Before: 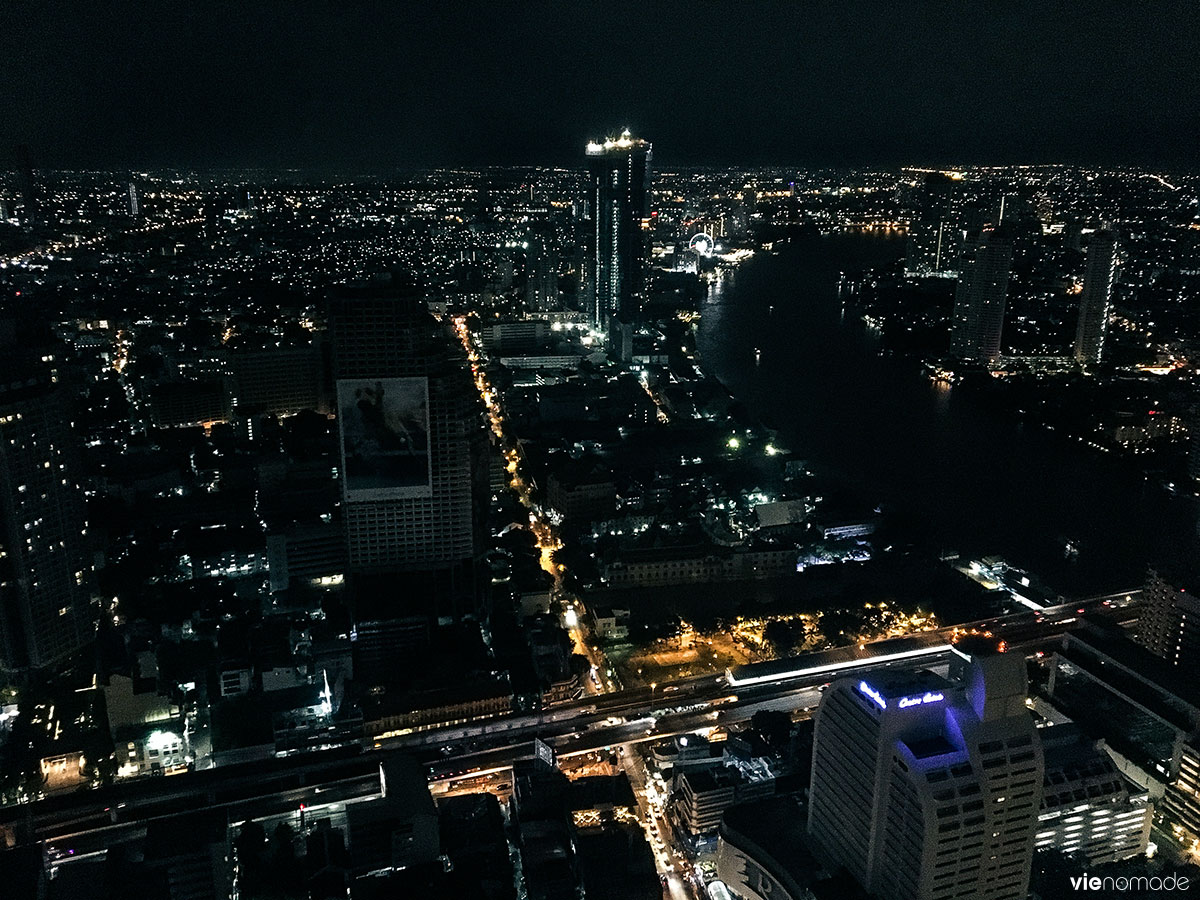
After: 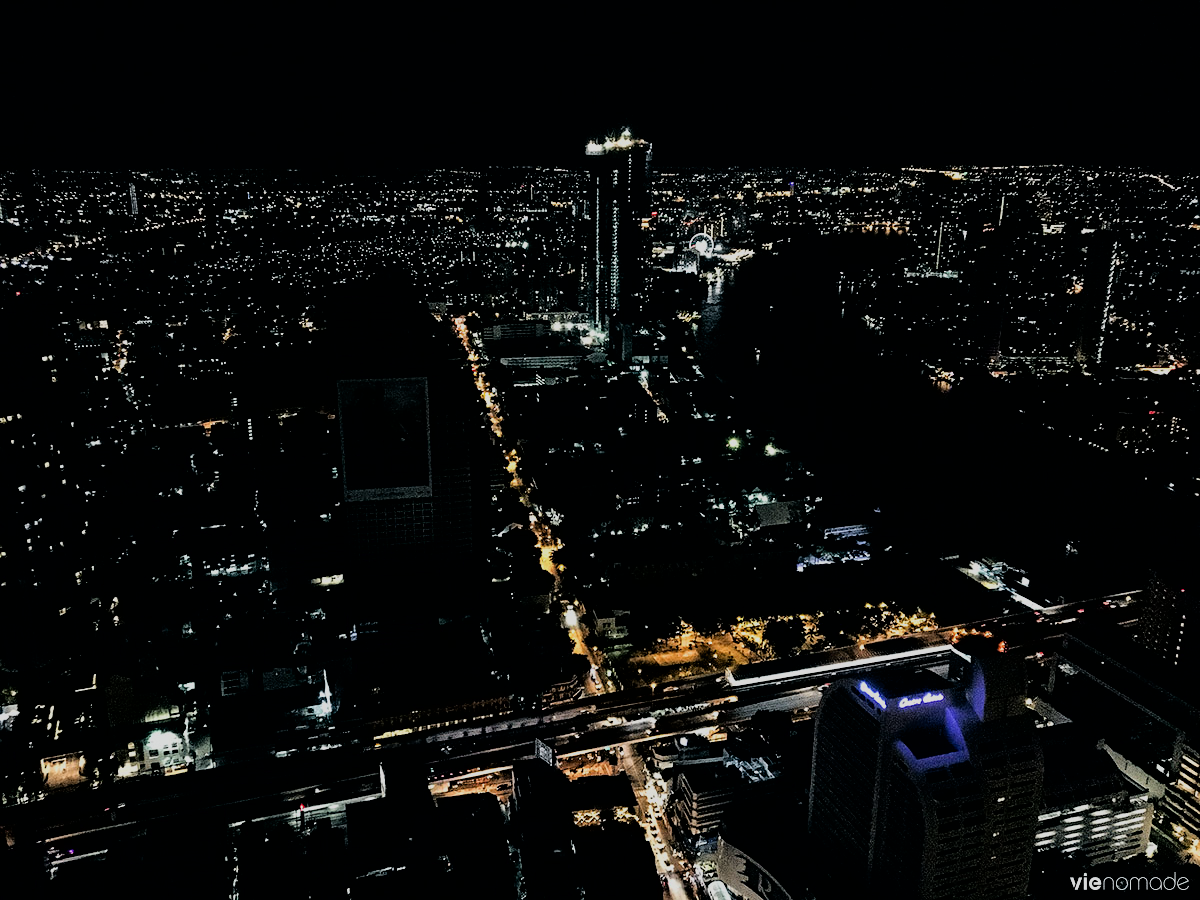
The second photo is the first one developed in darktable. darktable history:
filmic rgb: black relative exposure -4.4 EV, white relative exposure 5.02 EV, hardness 2.18, latitude 40.9%, contrast 1.148, highlights saturation mix 10.73%, shadows ↔ highlights balance 1.14%, color science v6 (2022)
